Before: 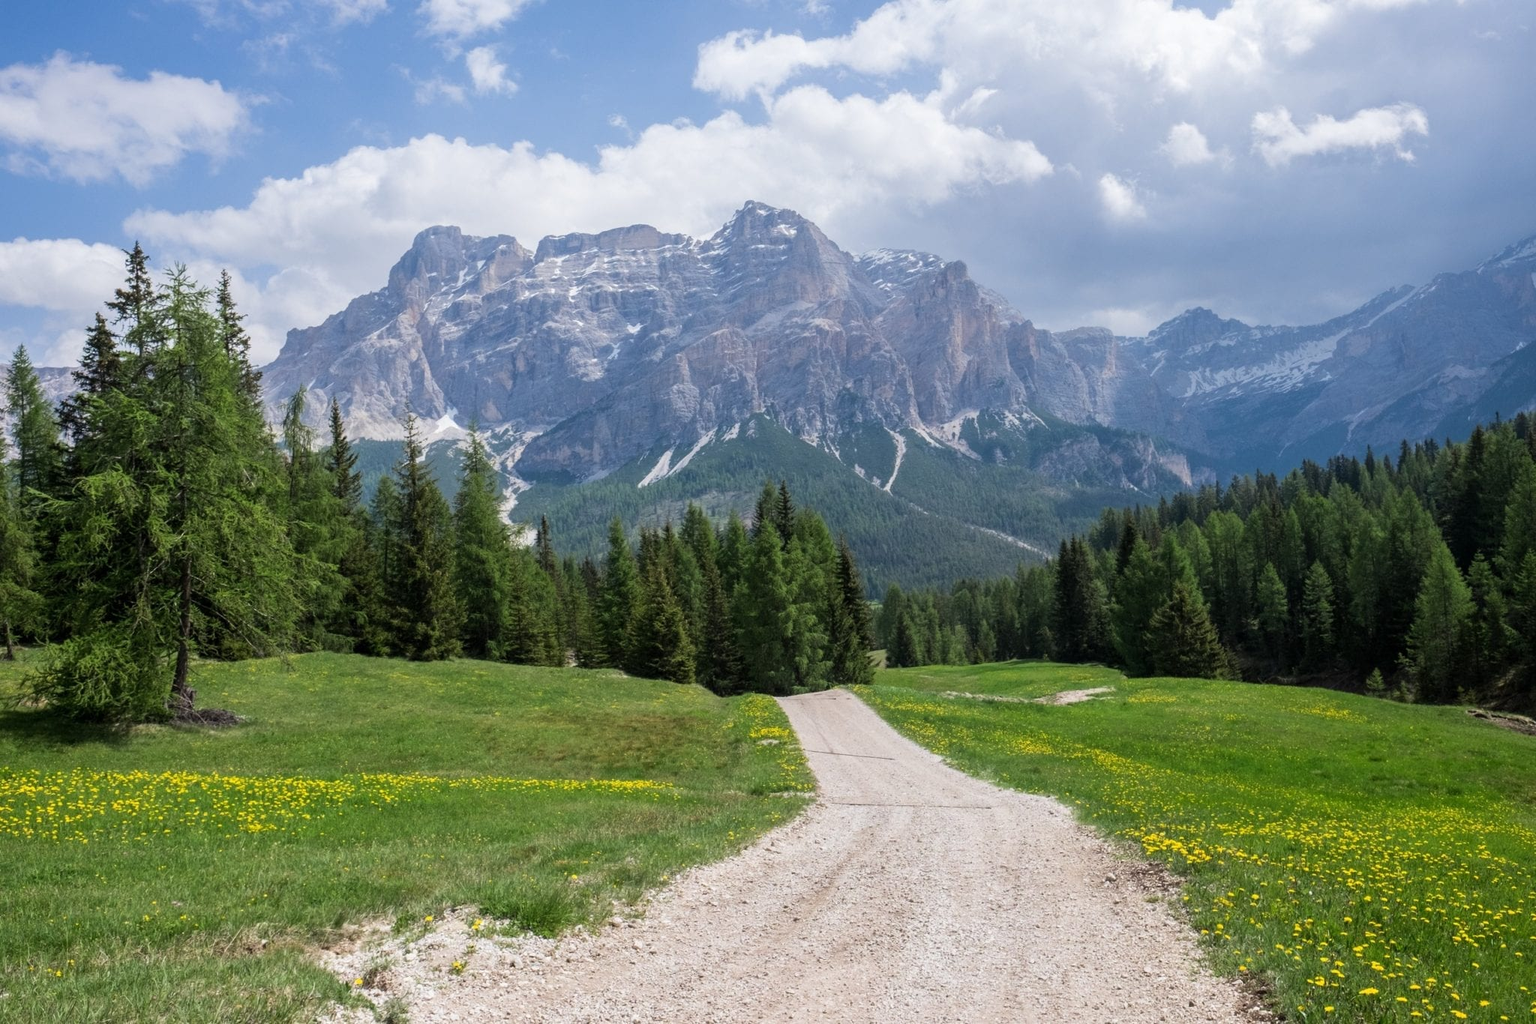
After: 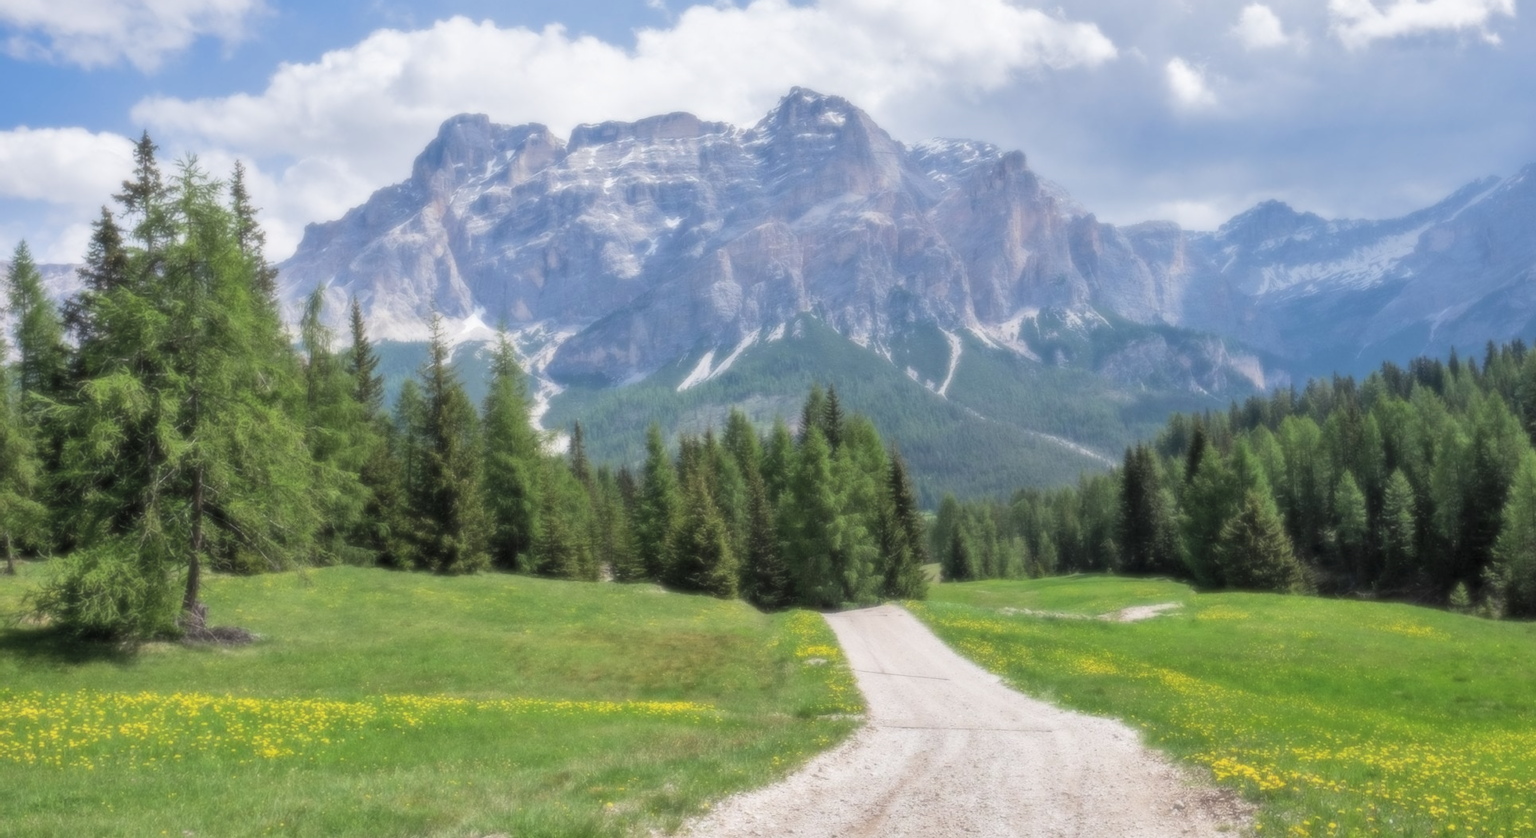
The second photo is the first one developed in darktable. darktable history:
tone equalizer: on, module defaults
contrast brightness saturation: brightness 0.15
shadows and highlights: soften with gaussian
crop and rotate: angle 0.03°, top 11.643%, right 5.651%, bottom 11.189%
soften: size 8.67%, mix 49%
